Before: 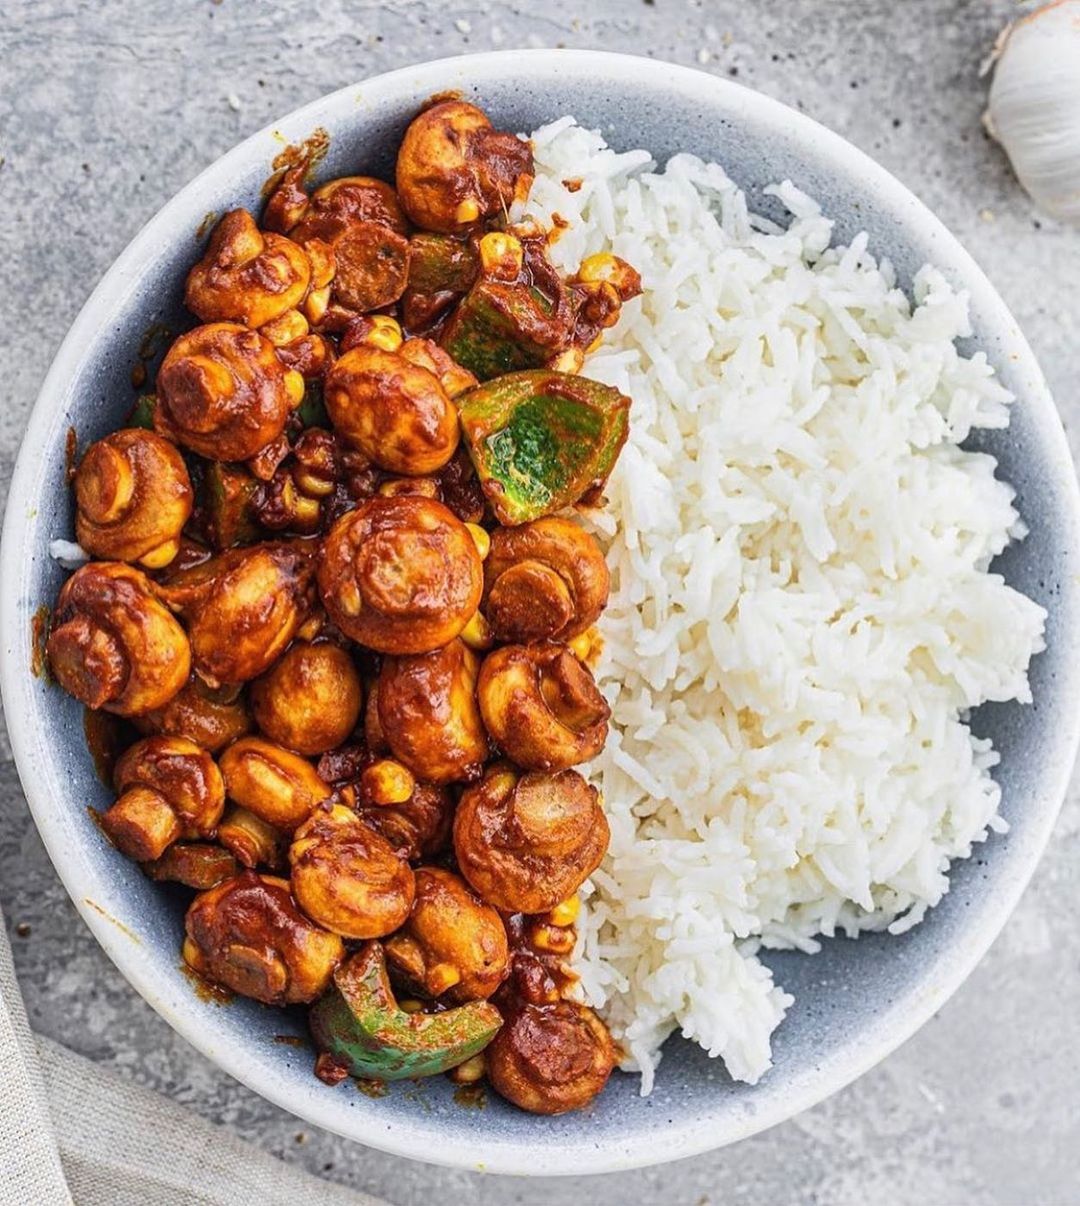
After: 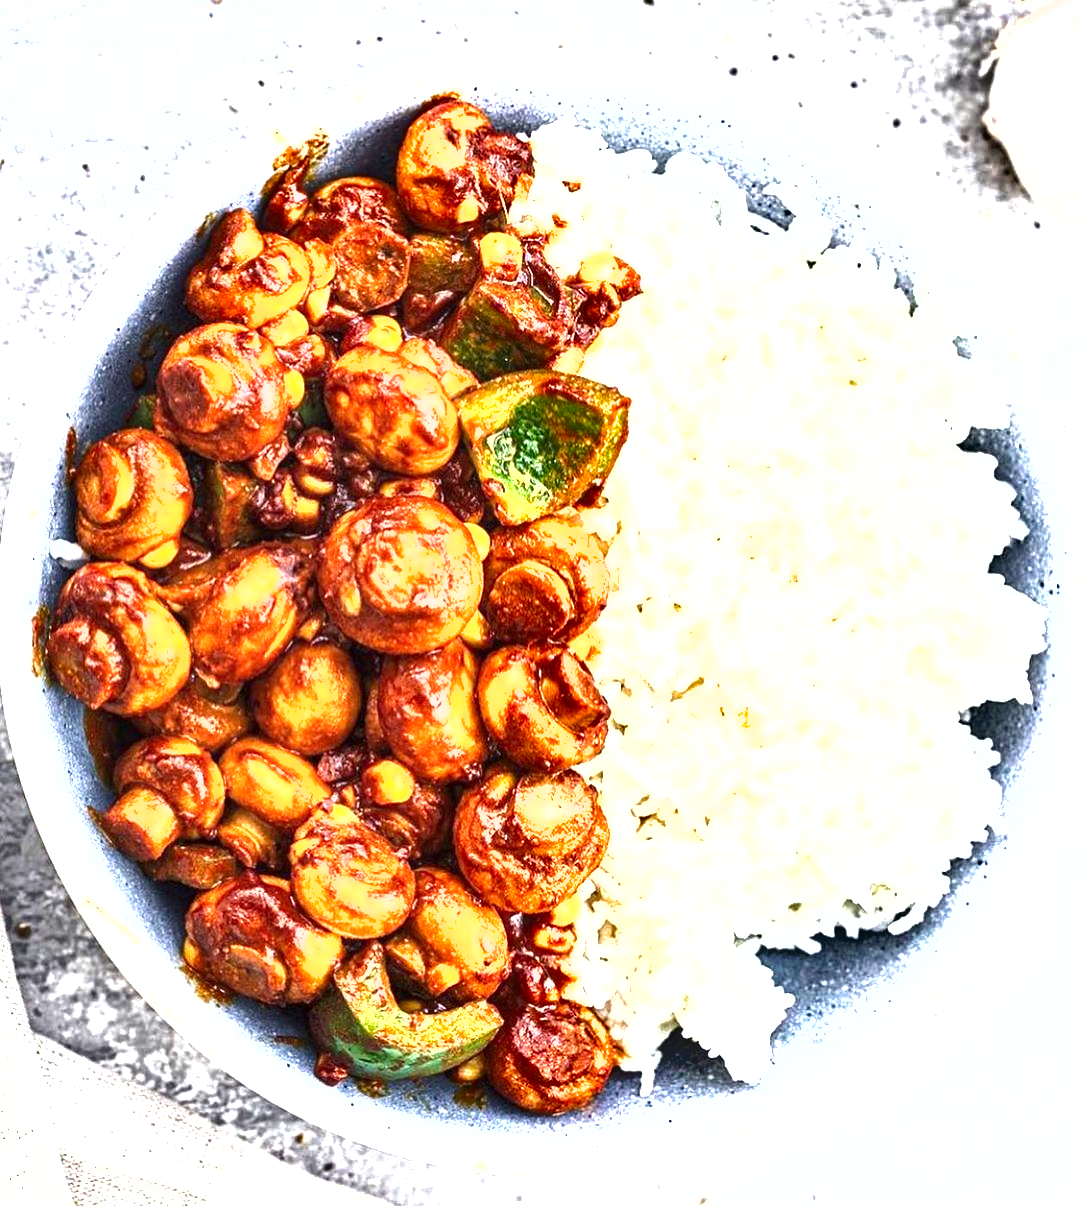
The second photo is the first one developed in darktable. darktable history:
rotate and perspective: automatic cropping off
shadows and highlights: shadows 40, highlights -54, highlights color adjustment 46%, low approximation 0.01, soften with gaussian
local contrast: mode bilateral grid, contrast 20, coarseness 50, detail 148%, midtone range 0.2
exposure: black level correction 0, exposure 1.6 EV, compensate exposure bias true, compensate highlight preservation false
